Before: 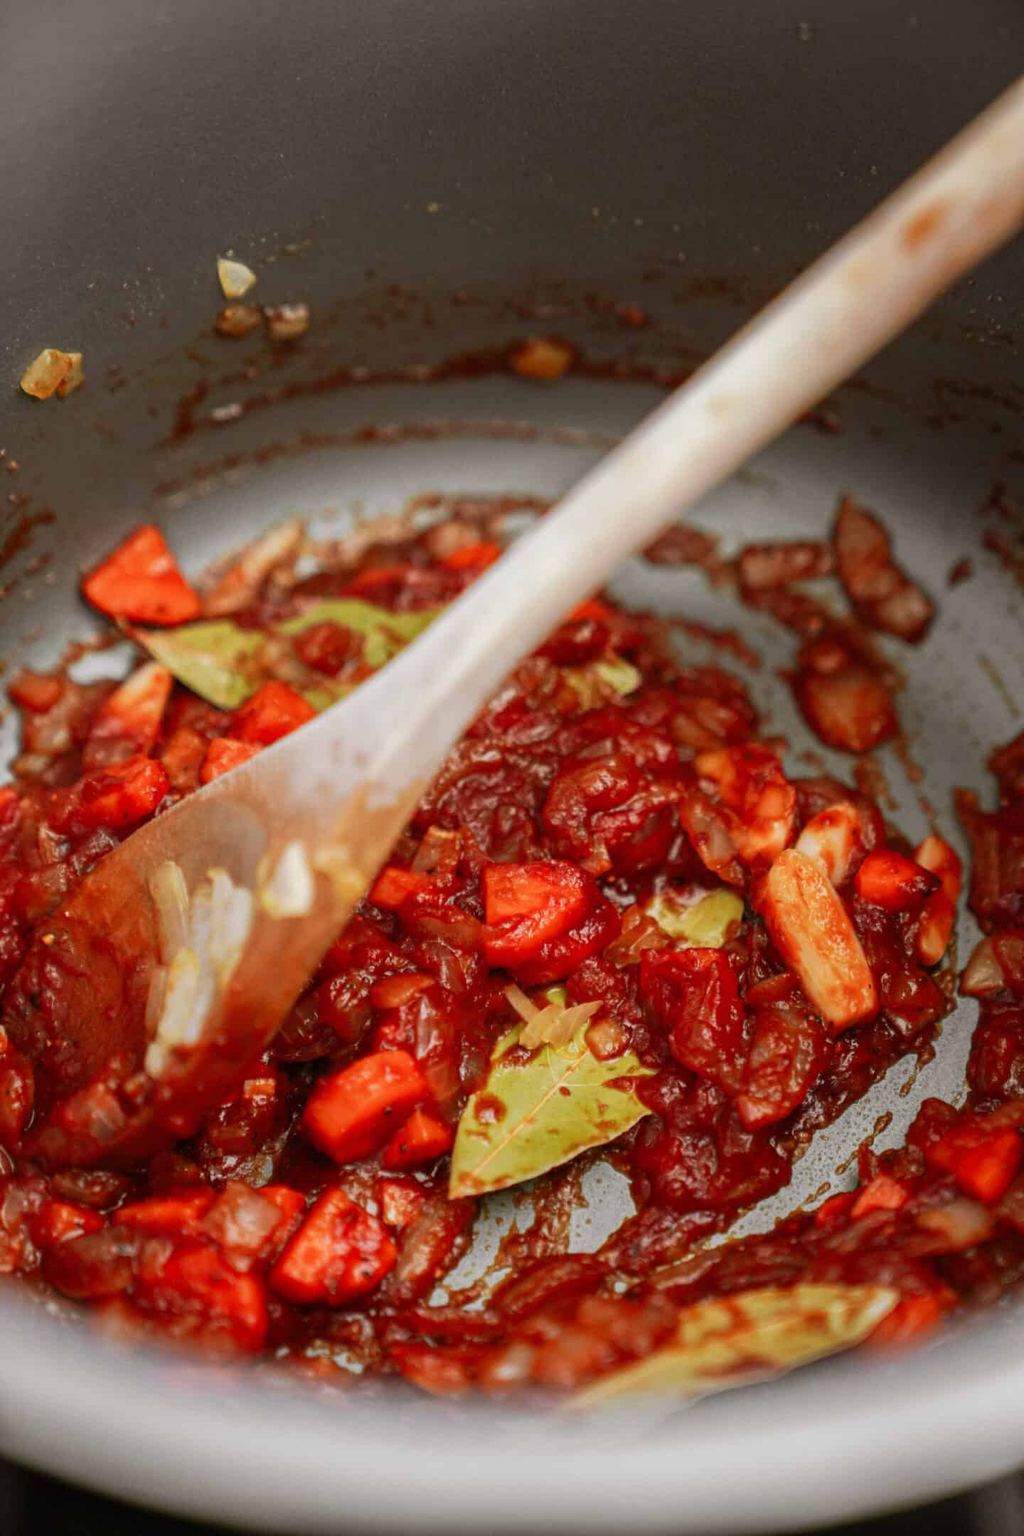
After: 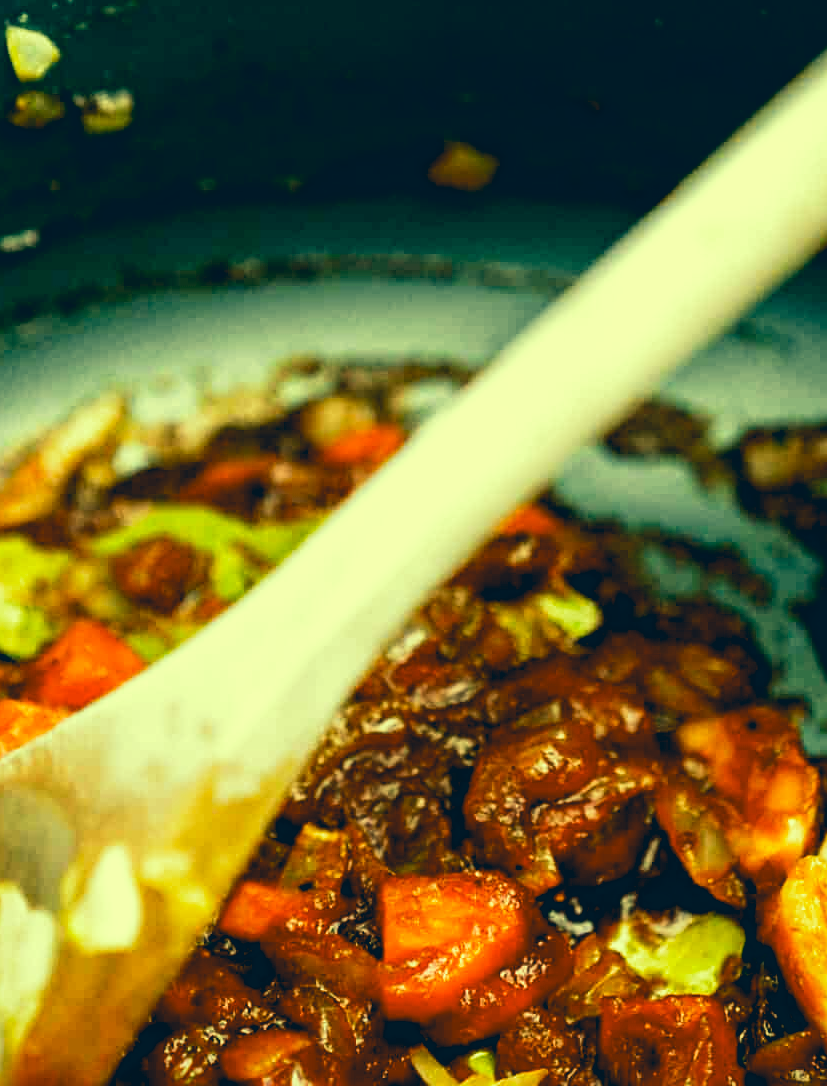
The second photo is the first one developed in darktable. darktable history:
crop: left 20.901%, top 15.661%, right 21.601%, bottom 34.026%
color correction: highlights a* -16.02, highlights b* 39.72, shadows a* -39.46, shadows b* -25.64
filmic rgb: middle gray luminance 8.65%, black relative exposure -6.33 EV, white relative exposure 2.71 EV, target black luminance 0%, hardness 4.75, latitude 73.61%, contrast 1.332, shadows ↔ highlights balance 9.73%, preserve chrominance no, color science v4 (2020)
sharpen: amount 0.212
tone equalizer: -8 EV -0.77 EV, -7 EV -0.708 EV, -6 EV -0.617 EV, -5 EV -0.417 EV, -3 EV 0.402 EV, -2 EV 0.6 EV, -1 EV 0.689 EV, +0 EV 0.775 EV, edges refinement/feathering 500, mask exposure compensation -1.57 EV, preserve details no
